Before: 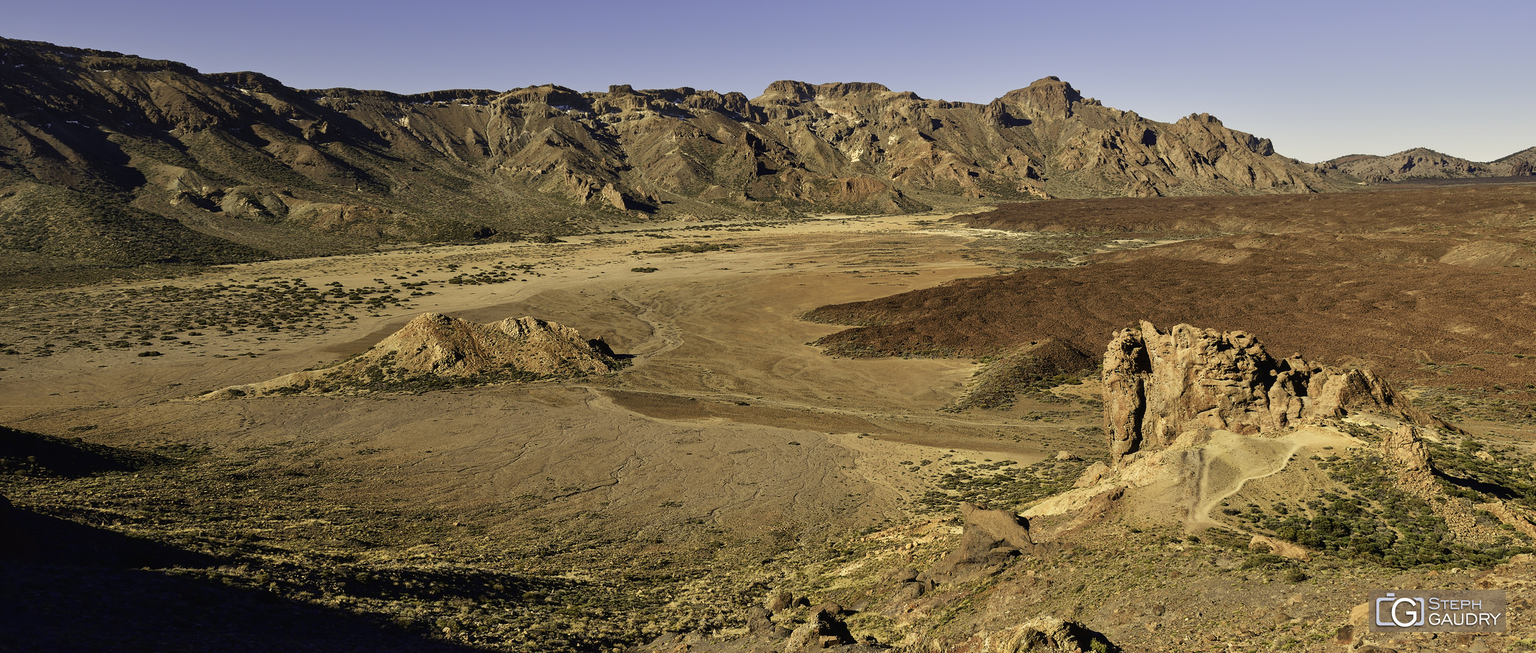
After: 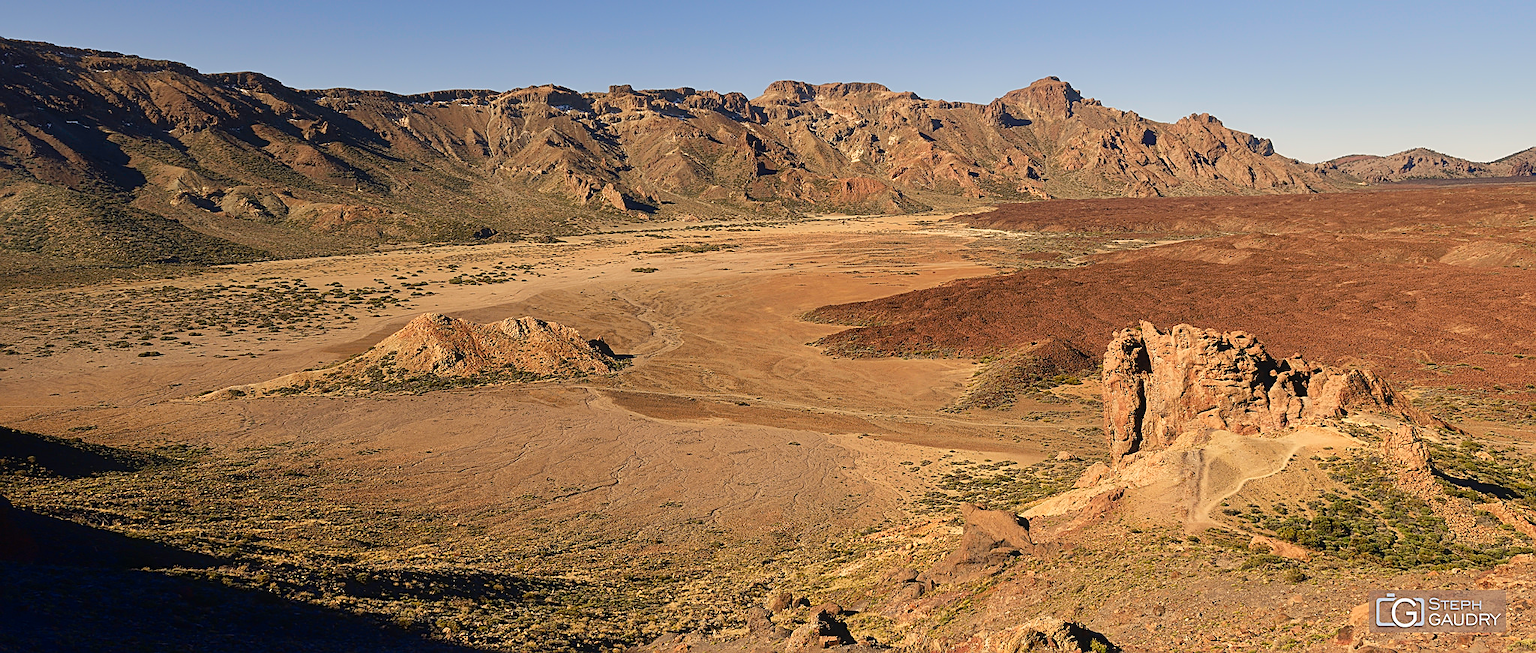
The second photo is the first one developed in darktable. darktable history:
sharpen: on, module defaults
contrast equalizer: y [[0.5, 0.488, 0.462, 0.461, 0.491, 0.5], [0.5 ×6], [0.5 ×6], [0 ×6], [0 ×6]]
